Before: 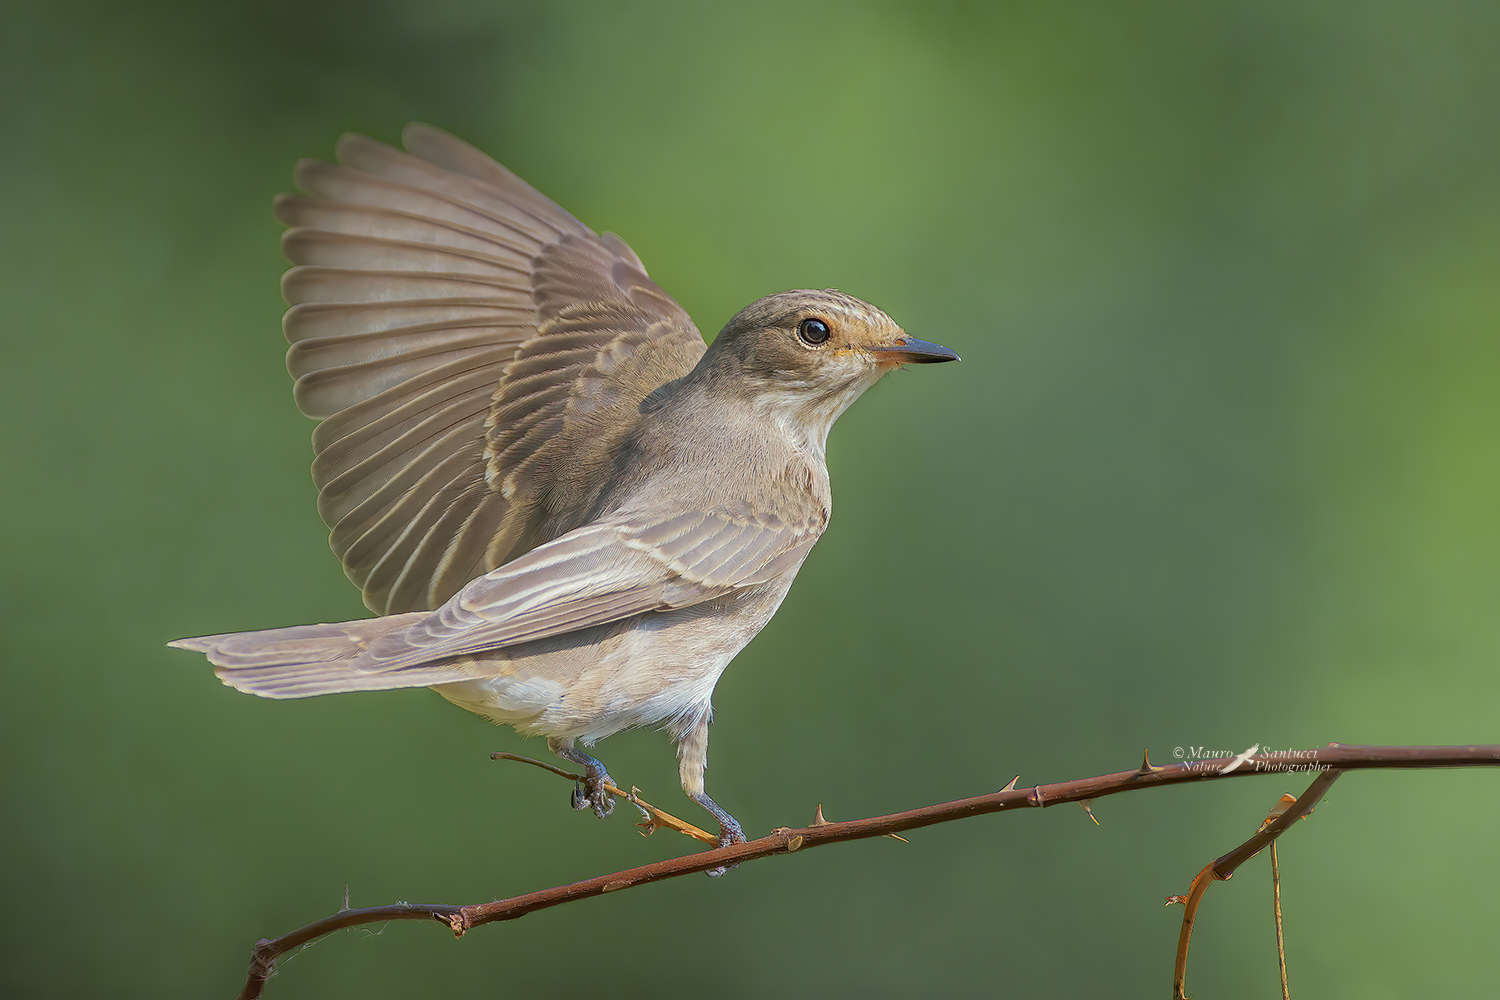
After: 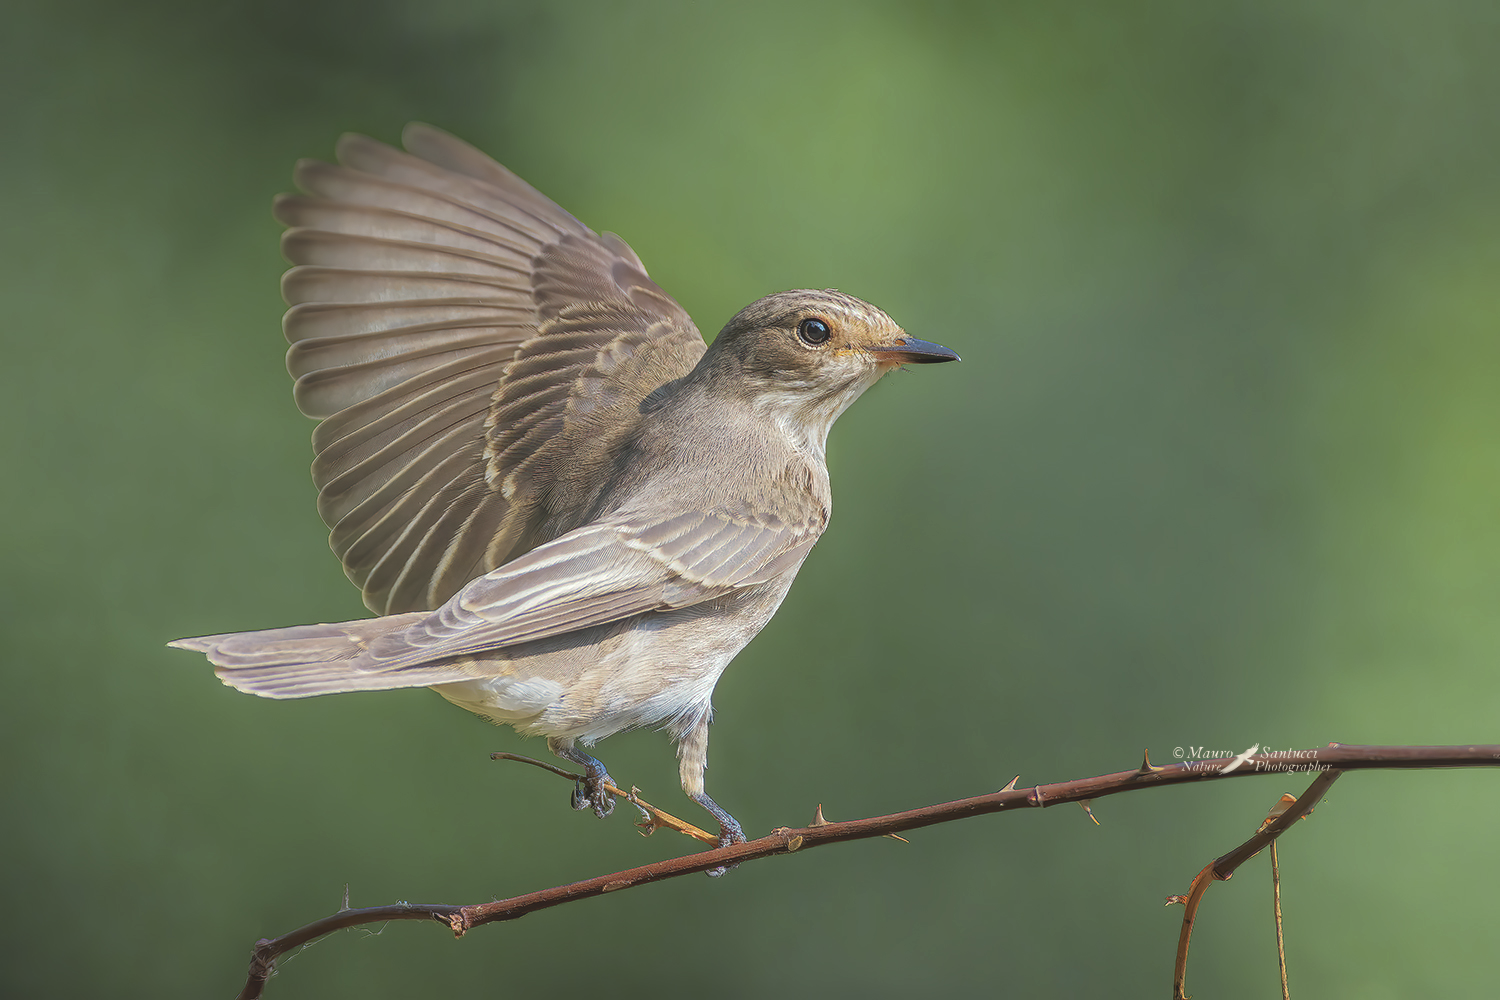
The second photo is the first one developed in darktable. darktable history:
local contrast: highlights 35%, detail 135%
exposure: black level correction -0.025, exposure -0.117 EV, compensate highlight preservation false
